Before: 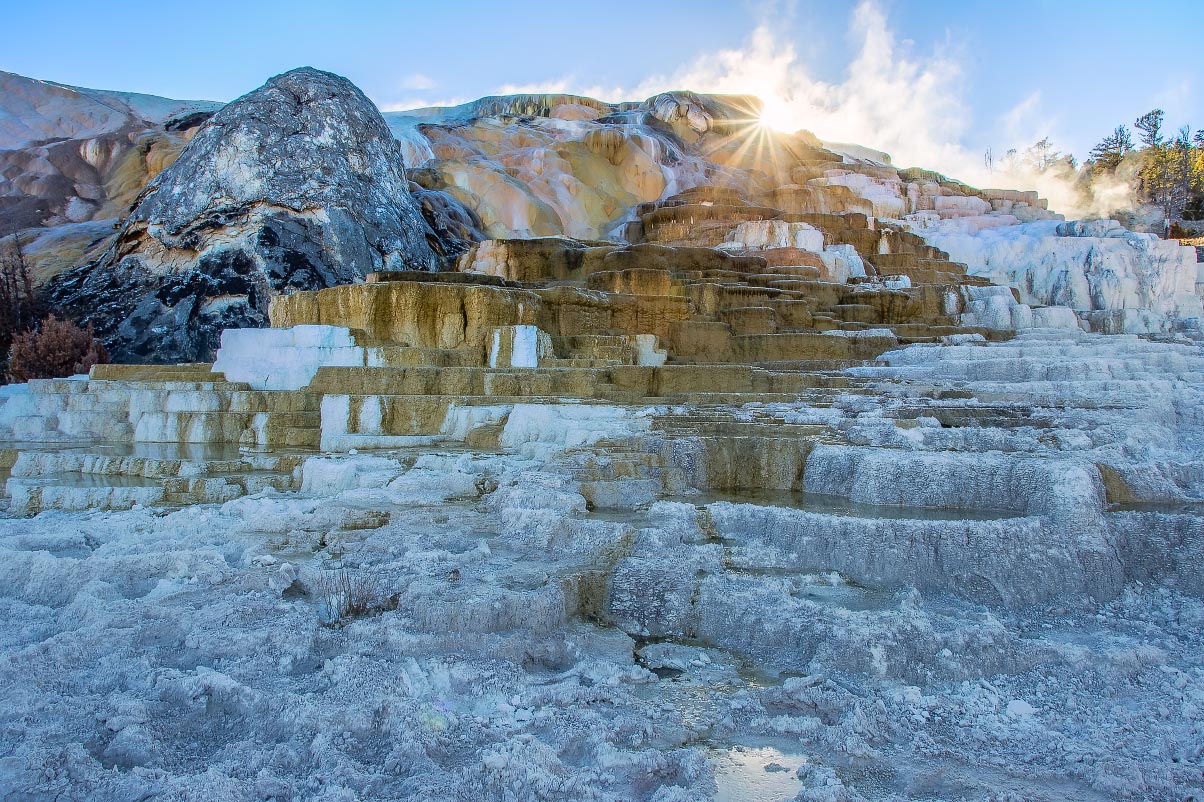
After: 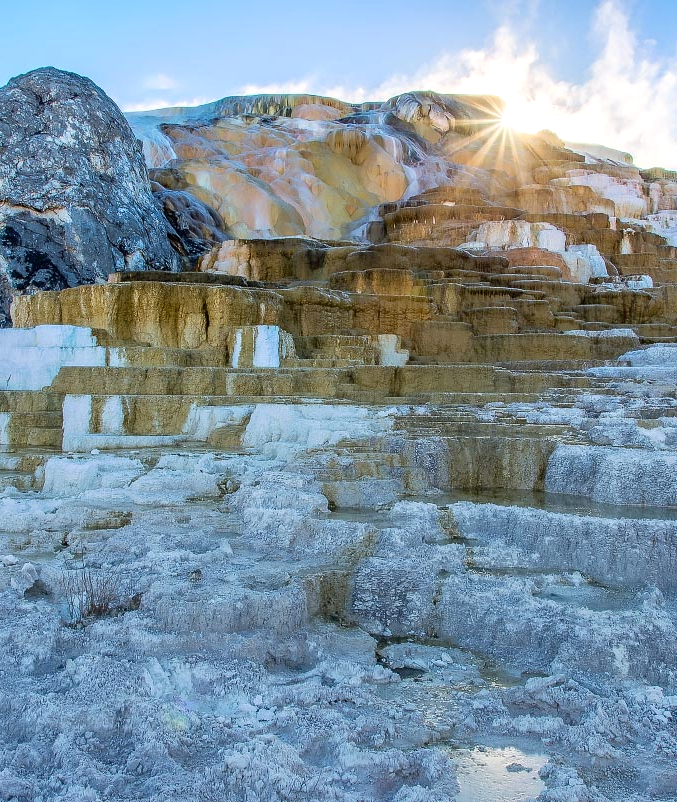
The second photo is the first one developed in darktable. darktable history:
crop: left 21.473%, right 22.29%
exposure: black level correction 0.002, exposure 0.146 EV, compensate highlight preservation false
